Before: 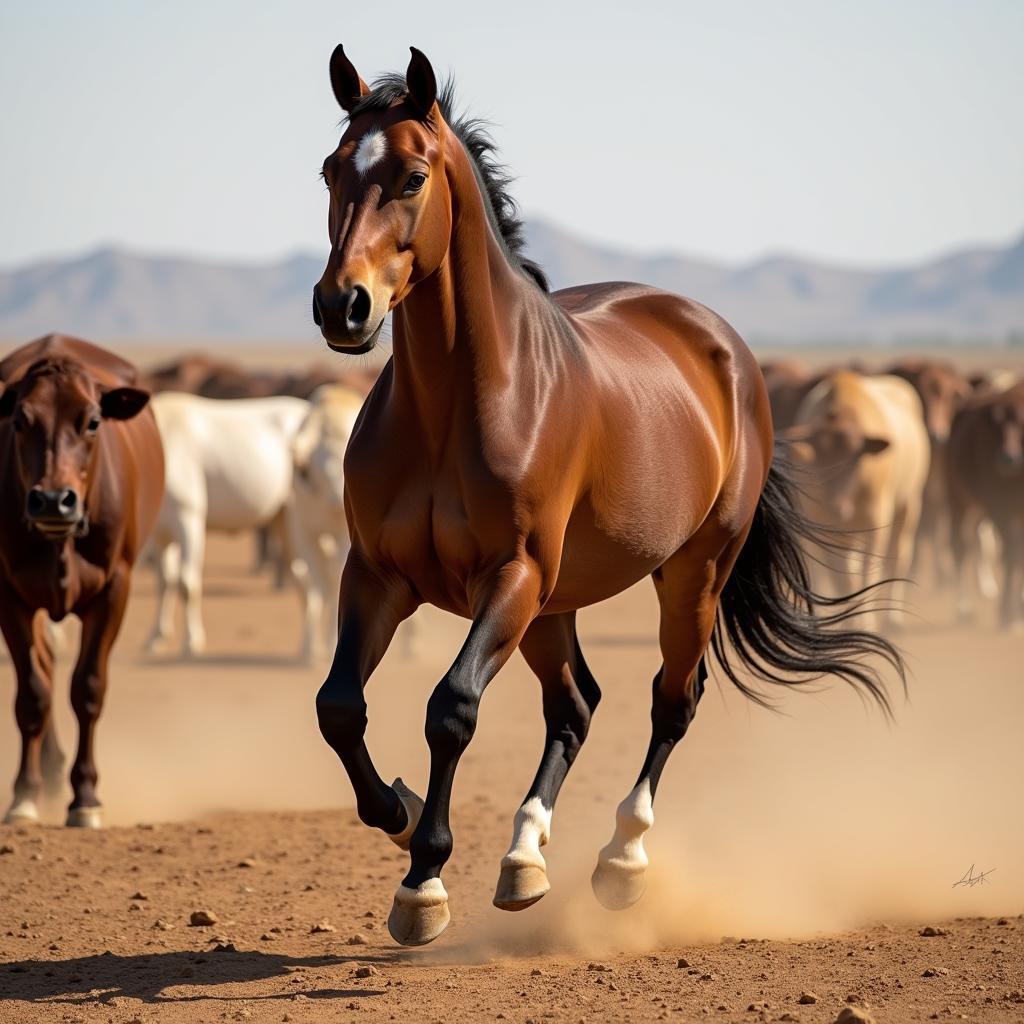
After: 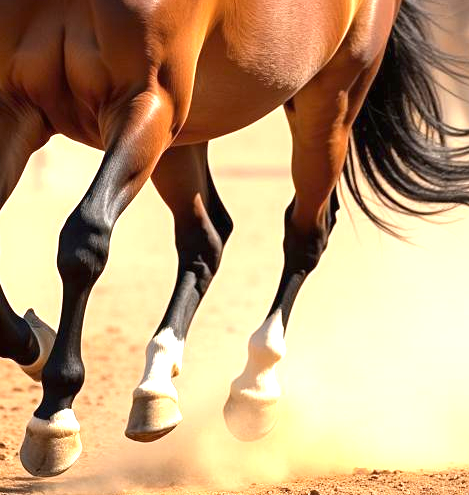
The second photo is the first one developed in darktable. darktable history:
crop: left 35.976%, top 45.819%, right 18.162%, bottom 5.807%
exposure: black level correction 0, exposure 1.35 EV, compensate exposure bias true, compensate highlight preservation false
